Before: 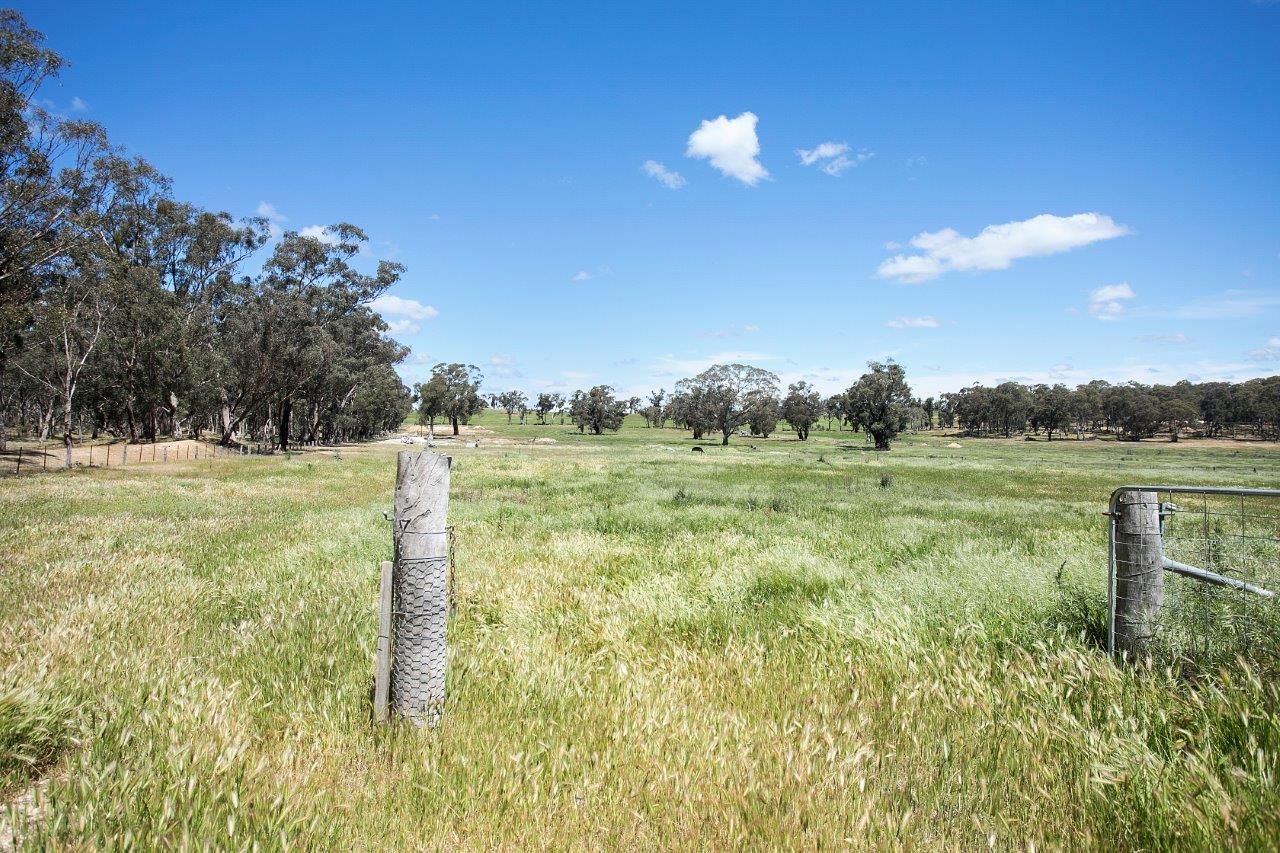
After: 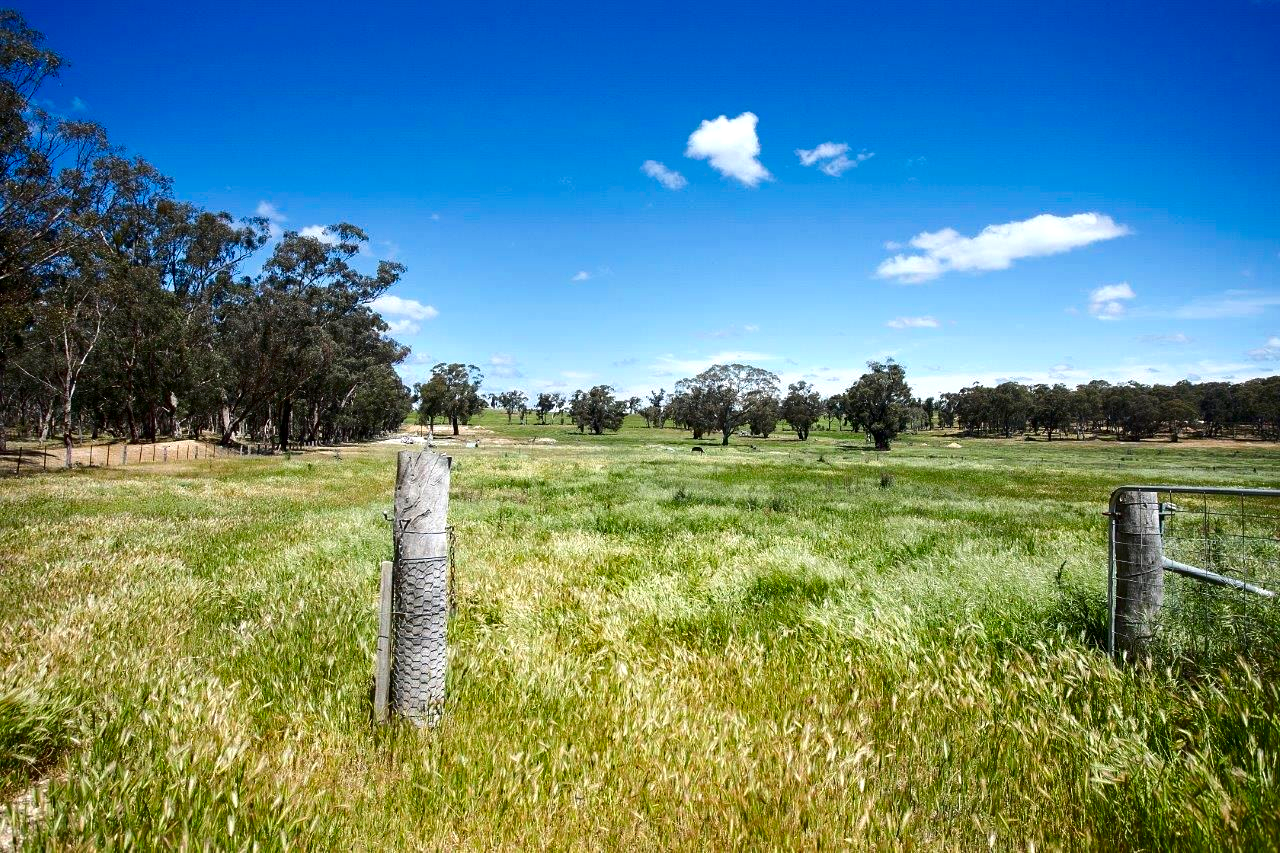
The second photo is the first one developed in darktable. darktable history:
color balance rgb: shadows lift › luminance -19.968%, power › hue 328.57°, perceptual saturation grading › global saturation 8.315%, perceptual saturation grading › shadows 4.322%, global vibrance 7.253%, saturation formula JzAzBz (2021)
exposure: exposure 0.221 EV, compensate highlight preservation false
contrast brightness saturation: brightness -0.245, saturation 0.197
